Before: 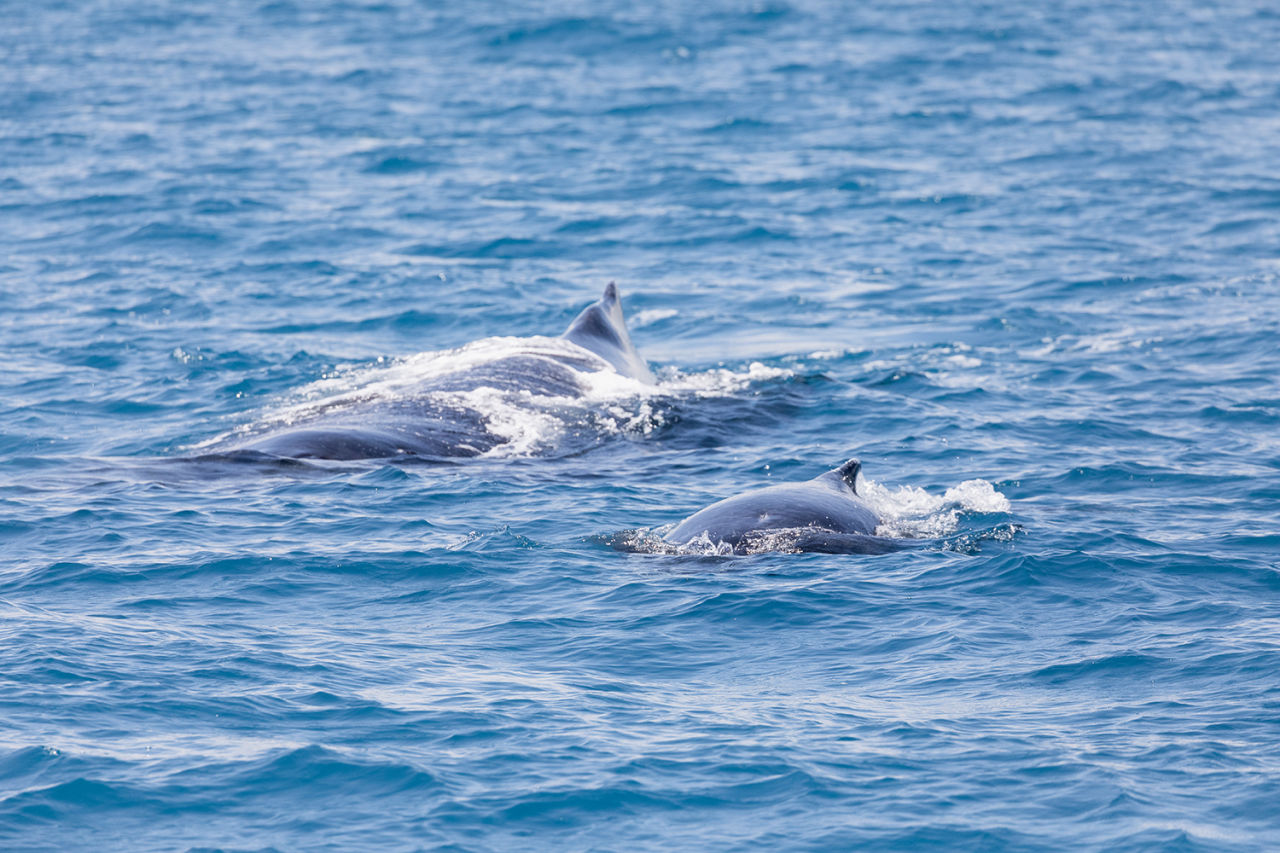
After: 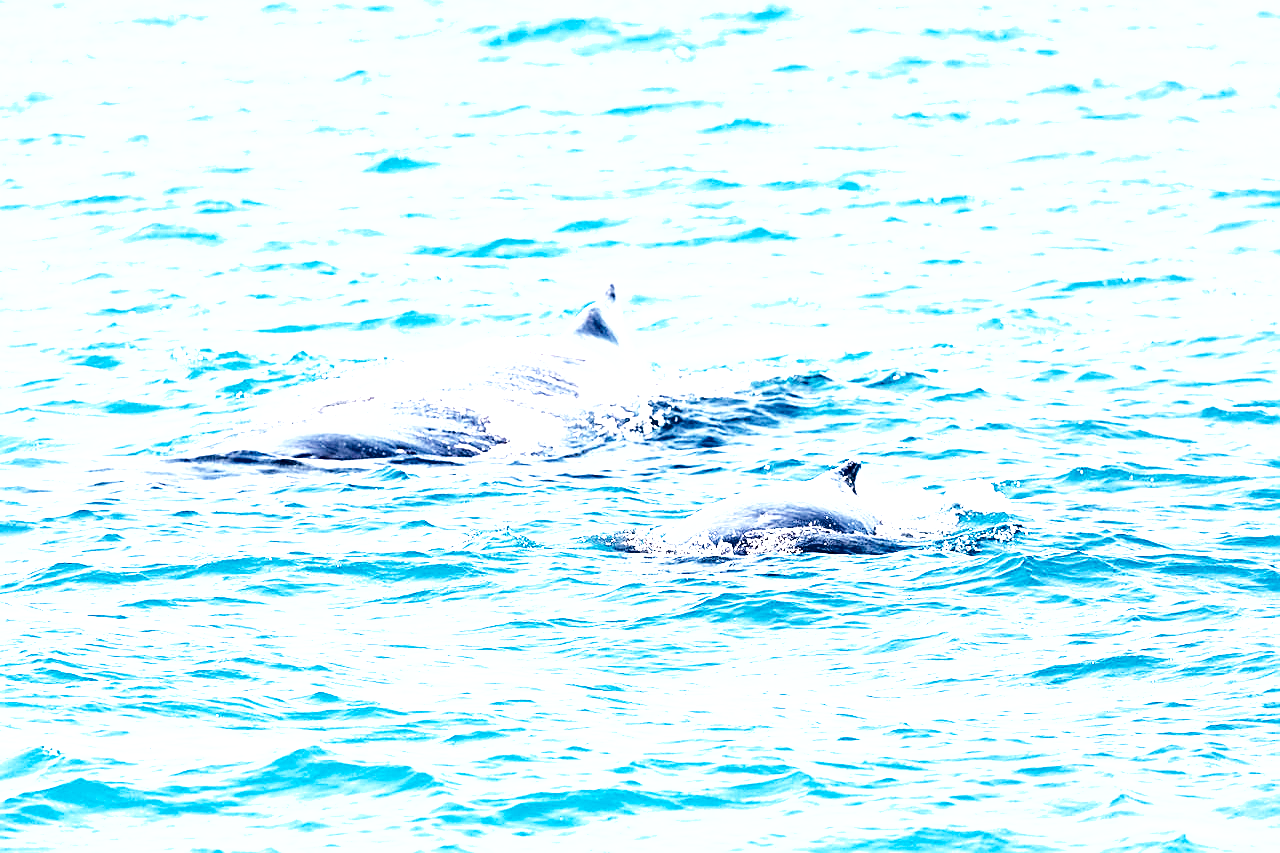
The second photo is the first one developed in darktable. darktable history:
sharpen: on, module defaults
base curve: curves: ch0 [(0, 0) (0.028, 0.03) (0.121, 0.232) (0.46, 0.748) (0.859, 0.968) (1, 1)], preserve colors none
shadows and highlights: low approximation 0.01, soften with gaussian
exposure: black level correction 0.001, exposure 1.735 EV, compensate highlight preservation false
local contrast: mode bilateral grid, contrast 20, coarseness 50, detail 120%, midtone range 0.2
levels: levels [0.031, 0.5, 0.969]
